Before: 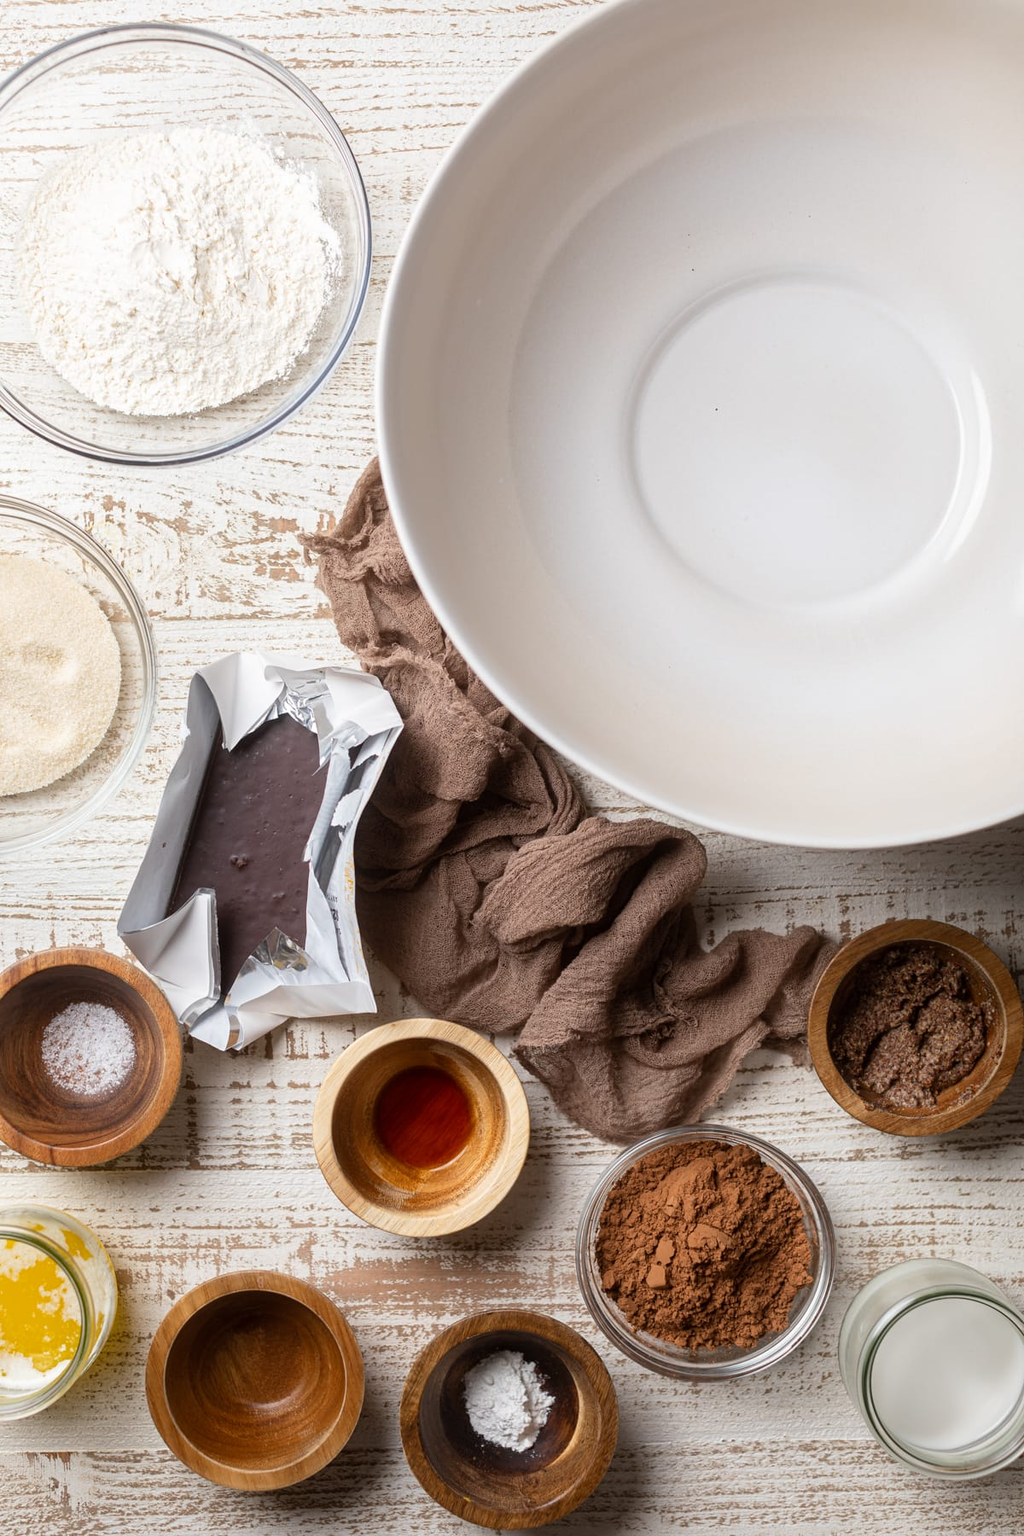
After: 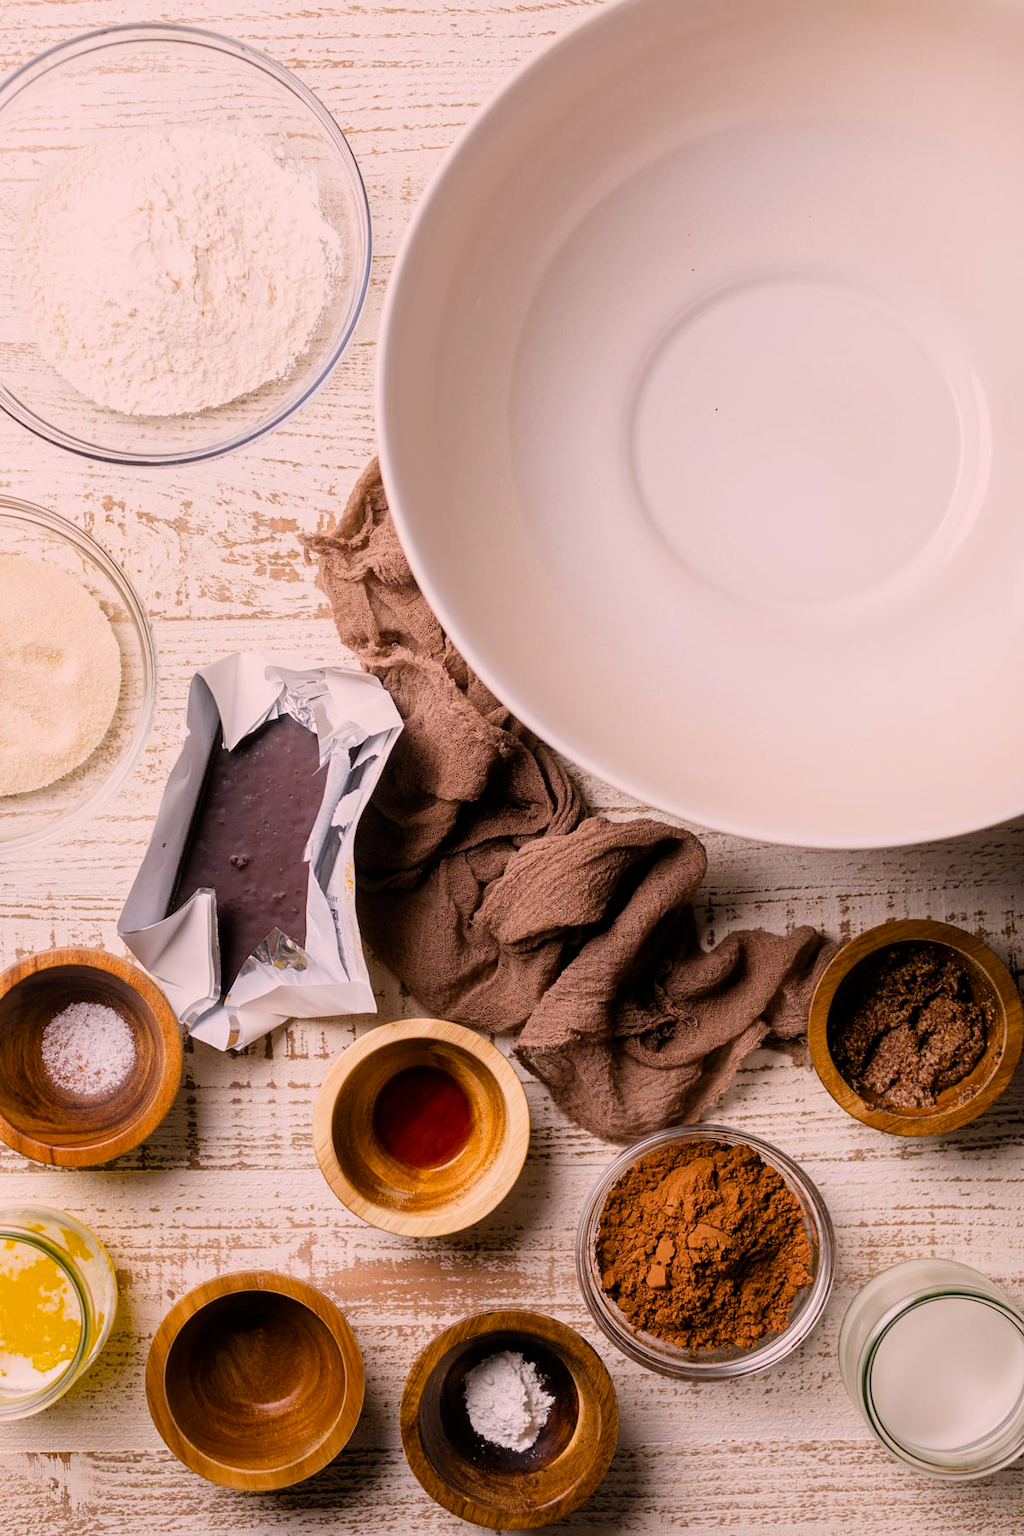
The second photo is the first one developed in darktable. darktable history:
filmic rgb: black relative exposure -7.99 EV, white relative exposure 4.03 EV, hardness 4.15, latitude 49.11%, contrast 1.1
color balance rgb: global offset › luminance 0.229%, linear chroma grading › shadows -2.833%, linear chroma grading › highlights -3.927%, perceptual saturation grading › global saturation 15.547%, perceptual saturation grading › highlights -19.65%, perceptual saturation grading › shadows 20.326%, global vibrance 44.417%
color correction: highlights a* 12.71, highlights b* 5.5
